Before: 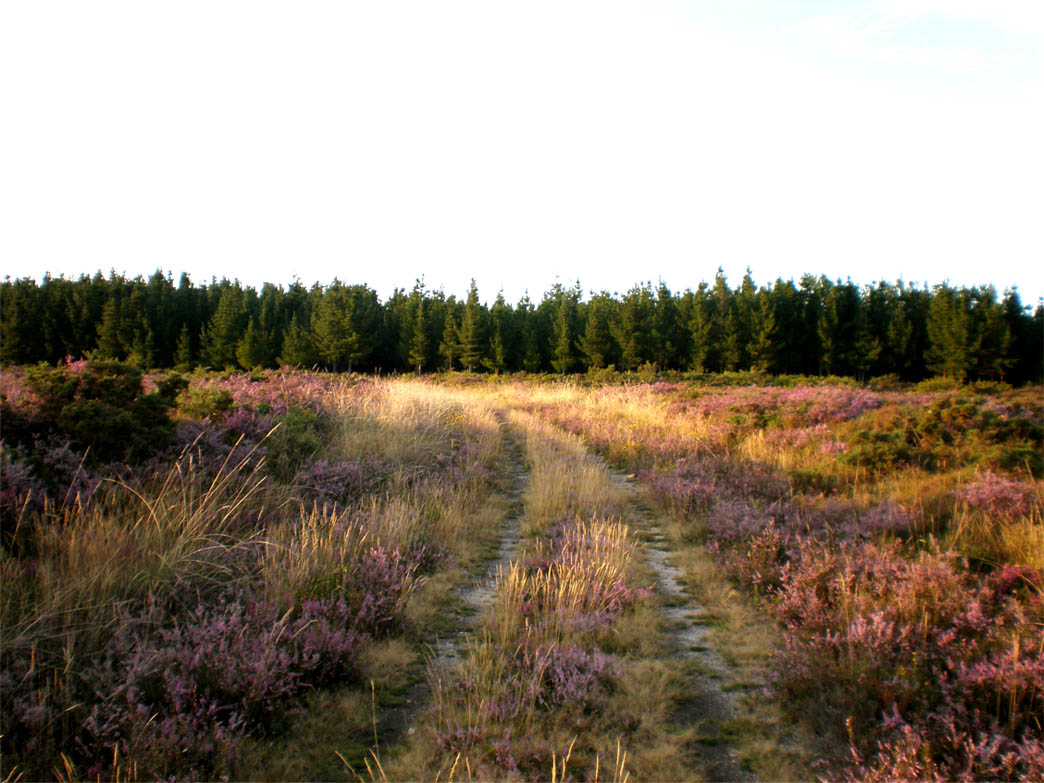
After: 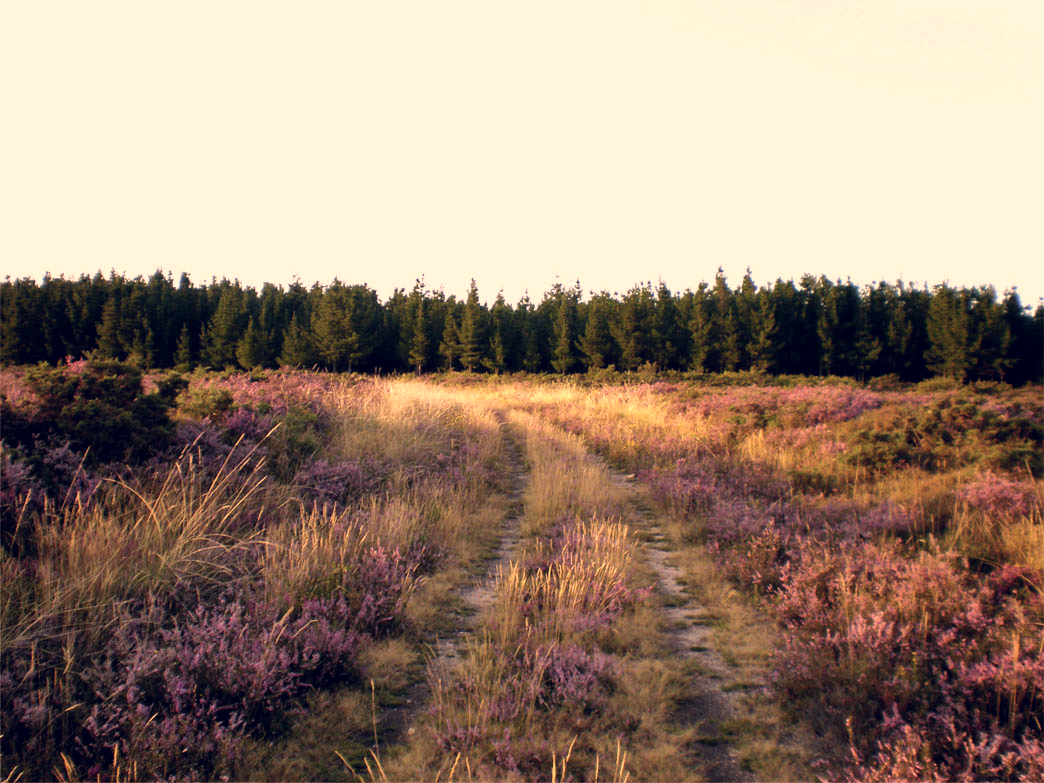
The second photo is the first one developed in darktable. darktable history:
color correction: highlights a* 20.23, highlights b* 26.87, shadows a* 3.4, shadows b* -16.68, saturation 0.719
shadows and highlights: soften with gaussian
velvia: on, module defaults
